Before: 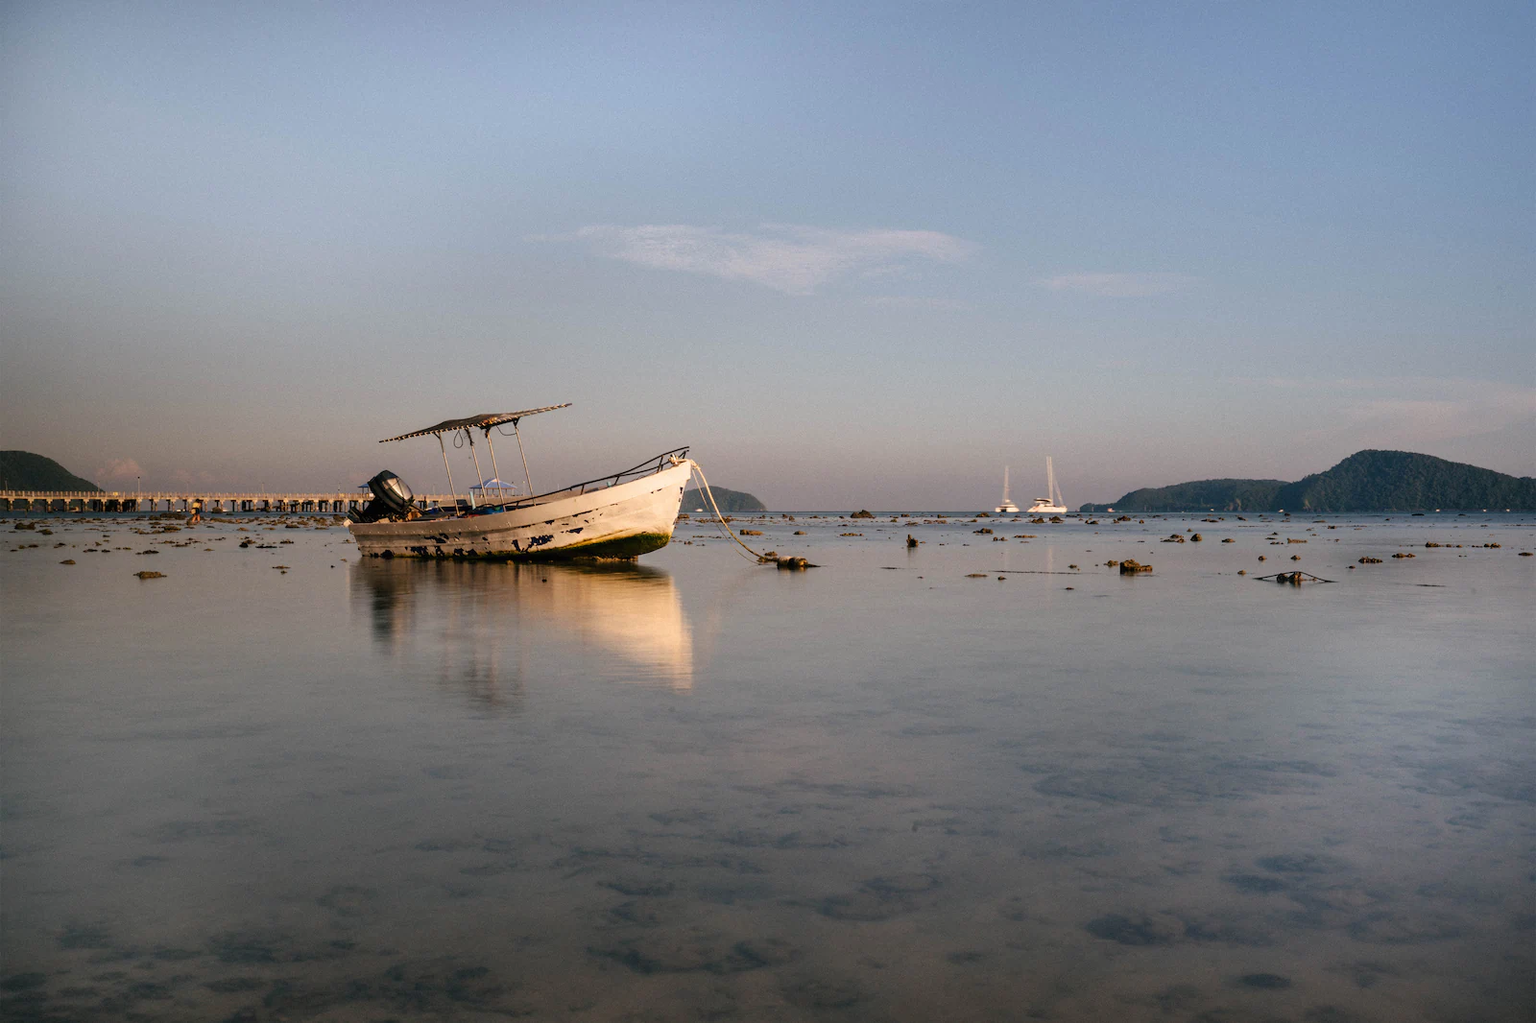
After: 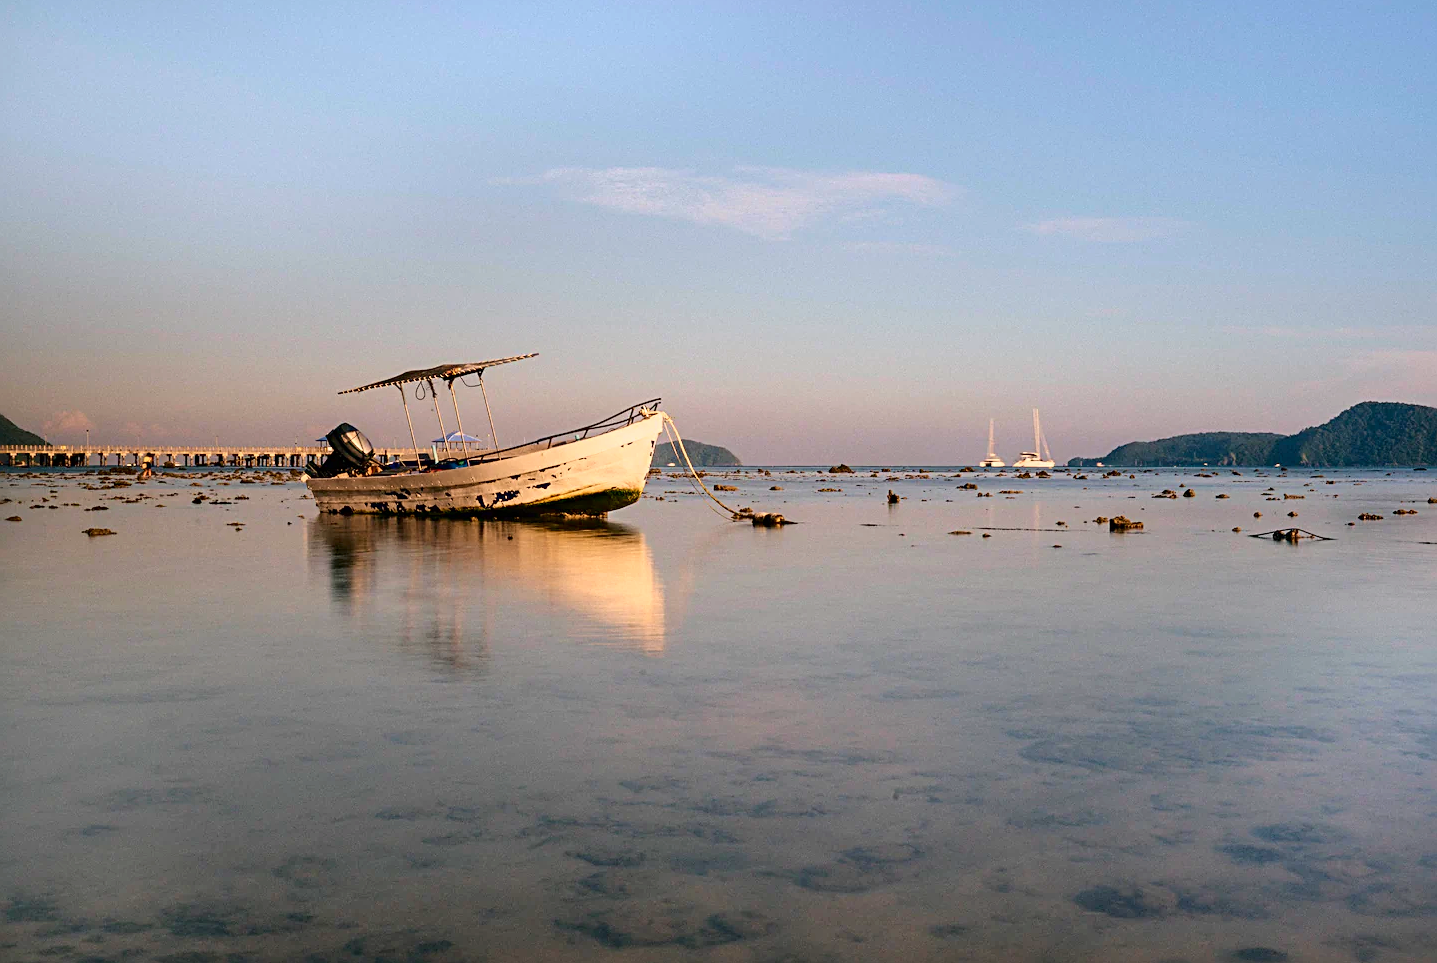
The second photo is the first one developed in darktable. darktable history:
crop: left 3.586%, top 6.372%, right 6.565%, bottom 3.276%
sharpen: radius 2.733
tone curve: curves: ch0 [(0, 0) (0.091, 0.077) (0.389, 0.458) (0.745, 0.82) (0.844, 0.908) (0.909, 0.942) (1, 0.973)]; ch1 [(0, 0) (0.437, 0.404) (0.5, 0.5) (0.529, 0.55) (0.58, 0.6) (0.616, 0.649) (1, 1)]; ch2 [(0, 0) (0.442, 0.415) (0.5, 0.5) (0.535, 0.557) (0.585, 0.62) (1, 1)], color space Lab, independent channels, preserve colors none
